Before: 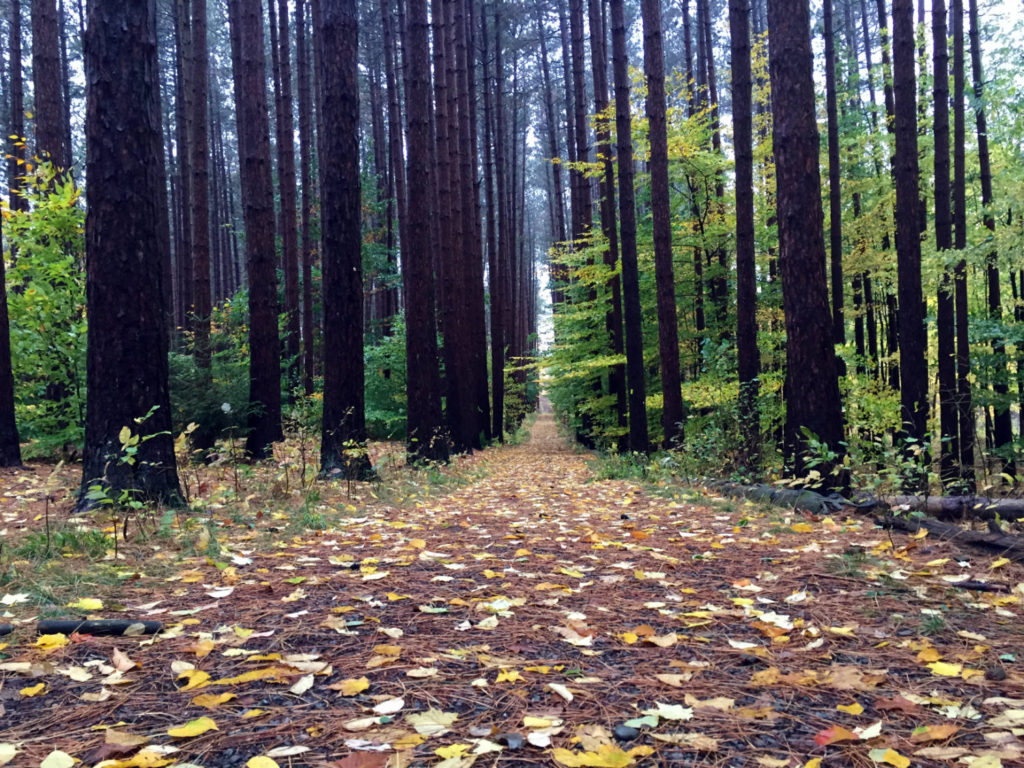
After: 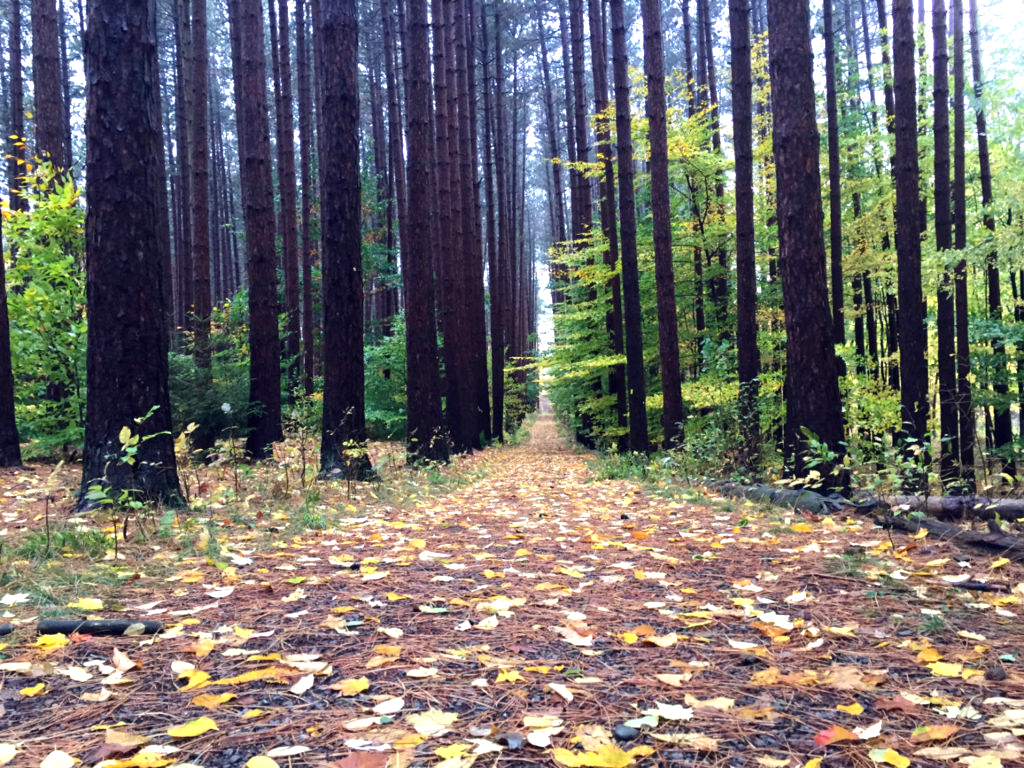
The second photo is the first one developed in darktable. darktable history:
shadows and highlights: shadows -21.2, highlights 99.09, soften with gaussian
exposure: black level correction 0, exposure 0.599 EV, compensate highlight preservation false
